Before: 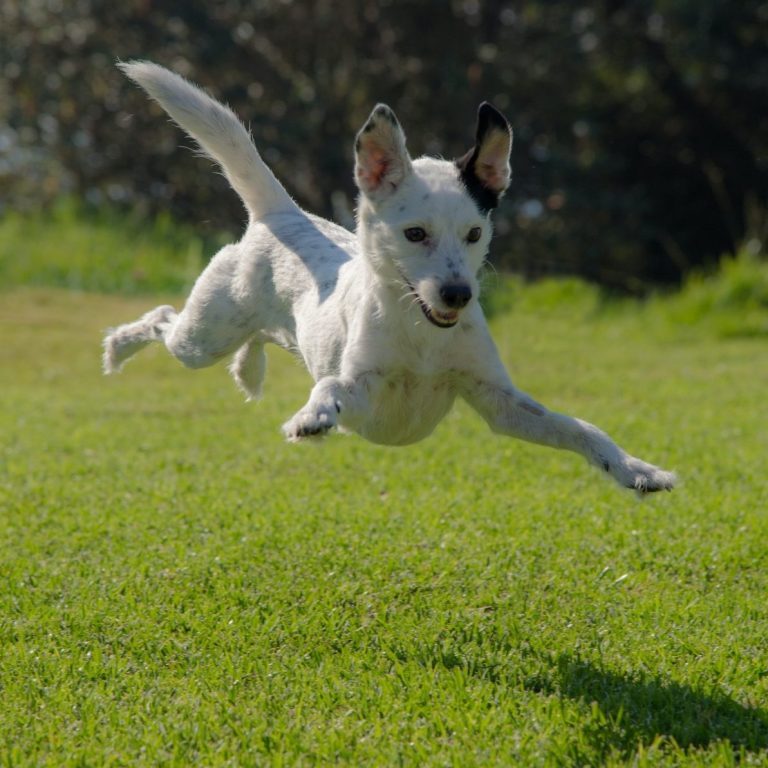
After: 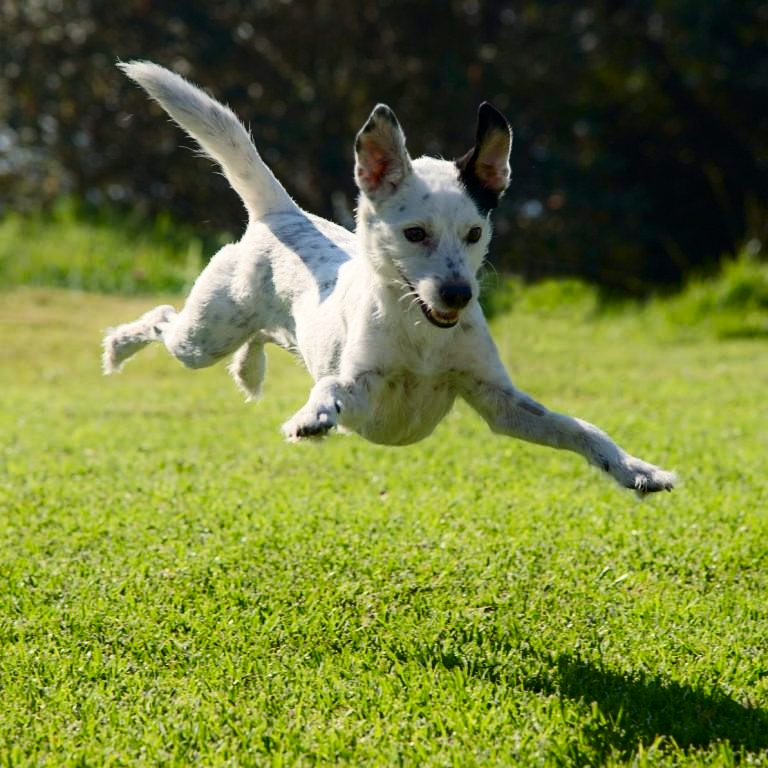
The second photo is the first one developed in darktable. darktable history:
sharpen: amount 0.218
contrast brightness saturation: contrast 0.401, brightness 0.101, saturation 0.21
